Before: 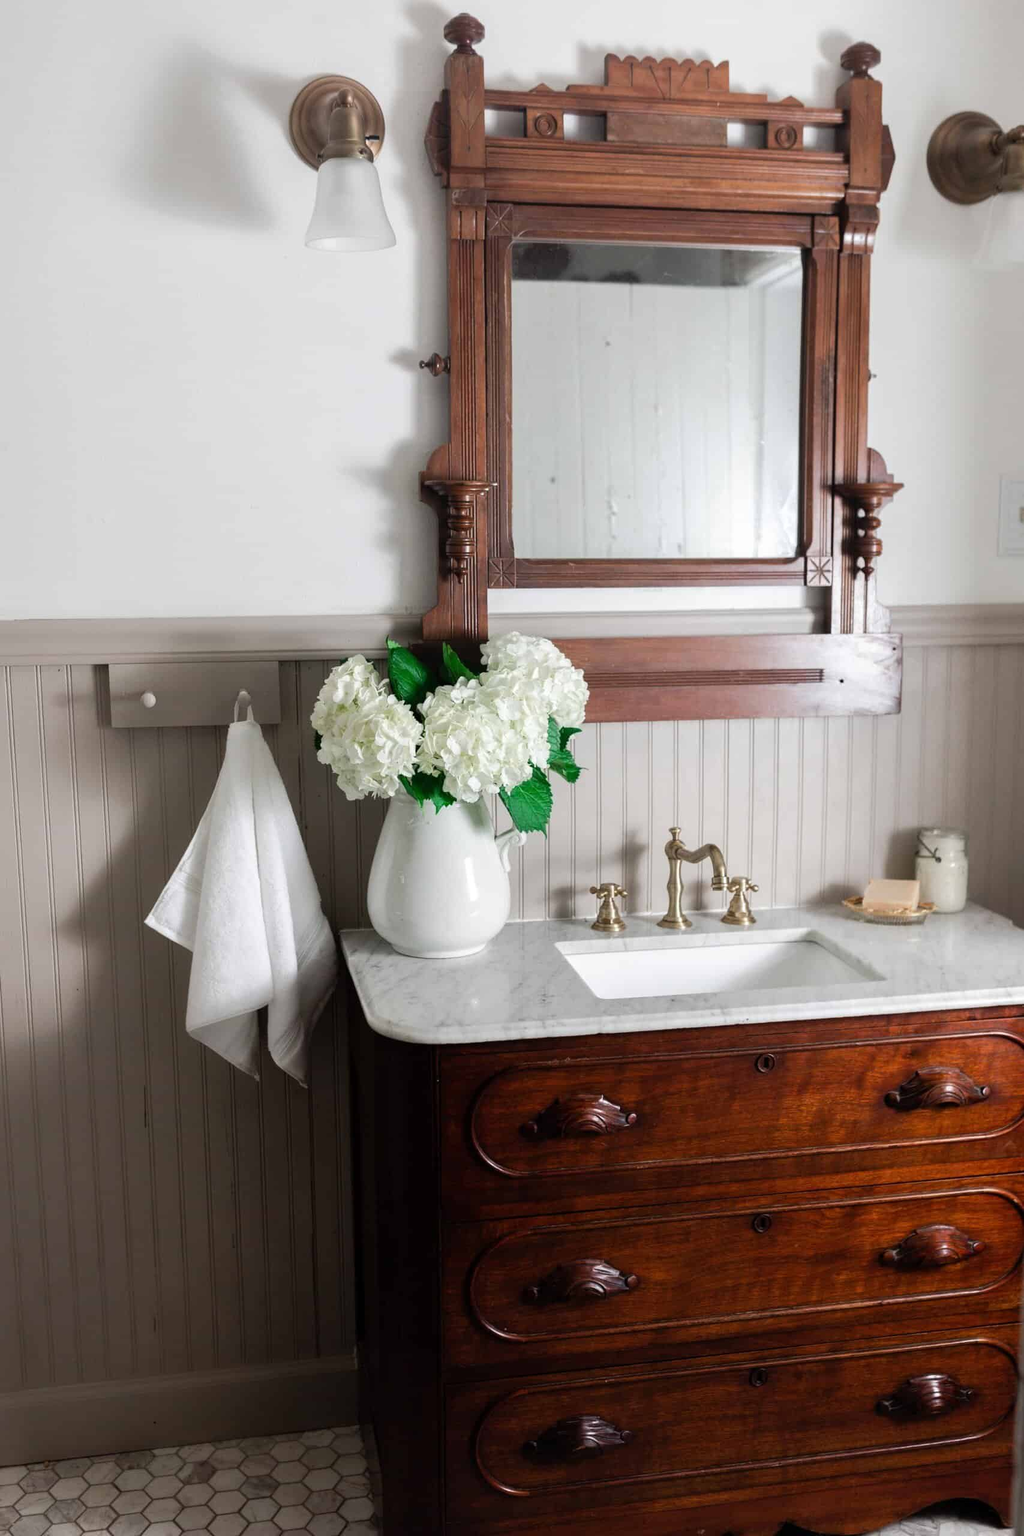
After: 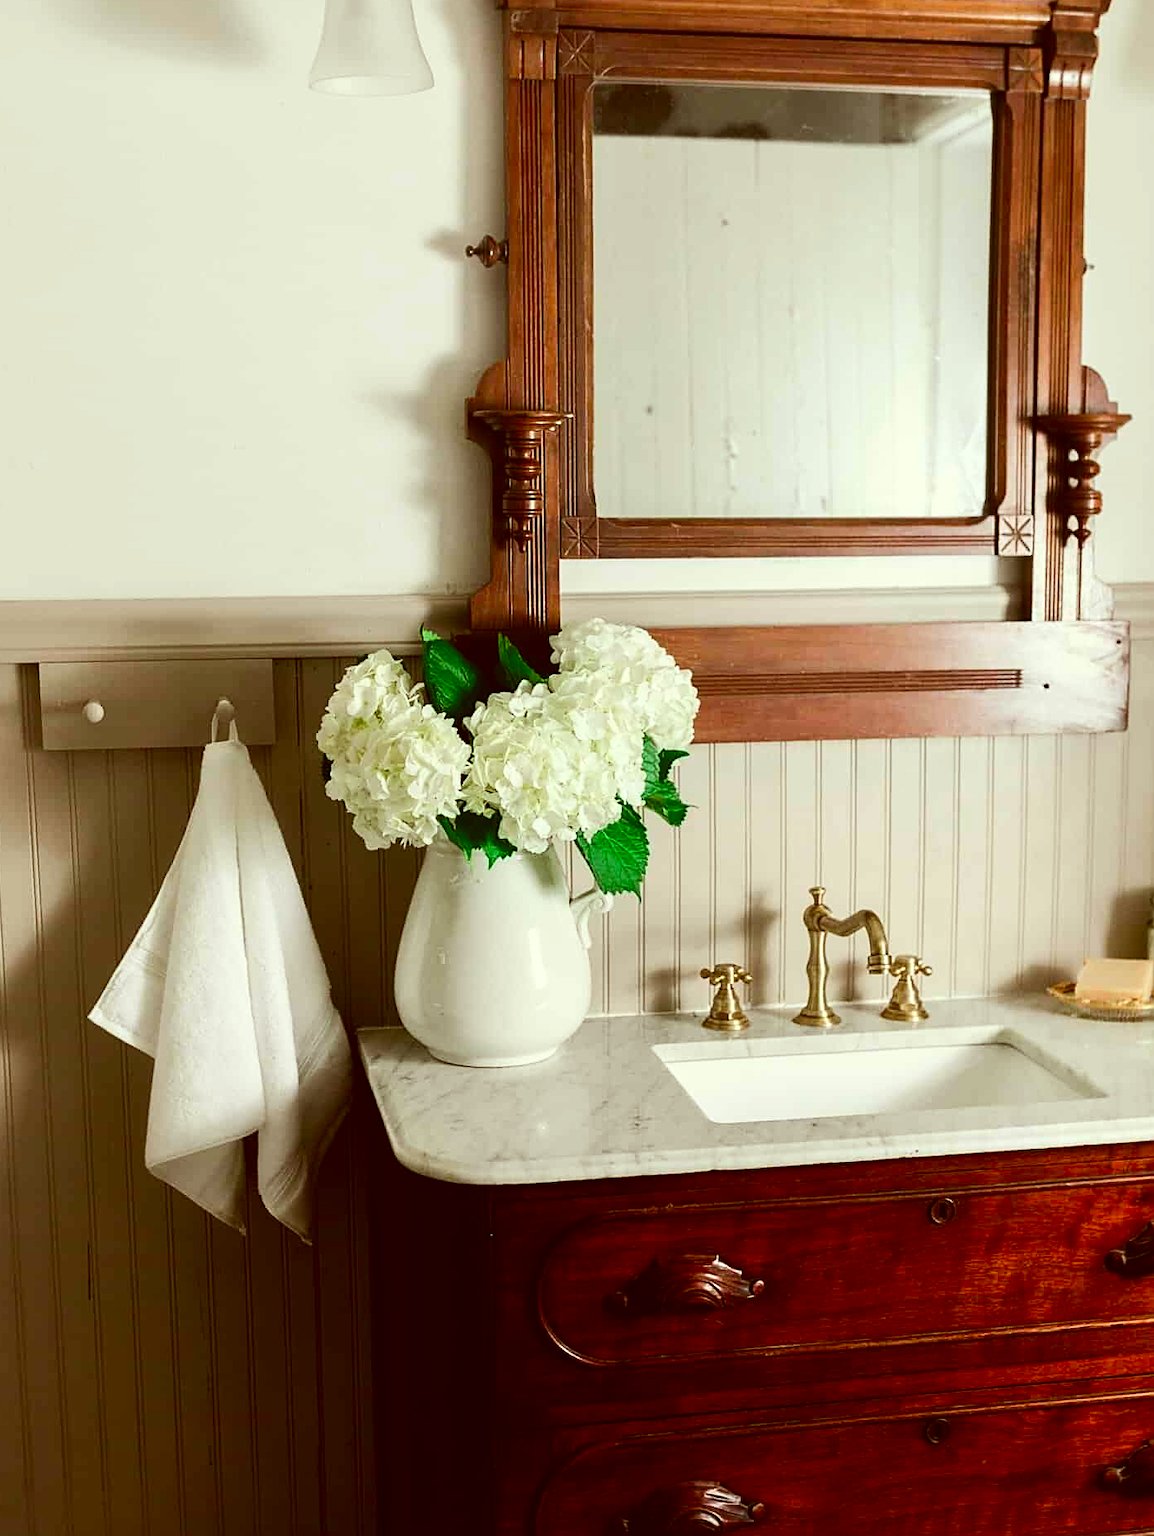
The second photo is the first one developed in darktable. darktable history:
crop: left 7.856%, top 11.836%, right 10.12%, bottom 15.387%
color correction: highlights a* -5.3, highlights b* 9.8, shadows a* 9.8, shadows b* 24.26
sharpen: on, module defaults
contrast brightness saturation: contrast 0.18, saturation 0.3
